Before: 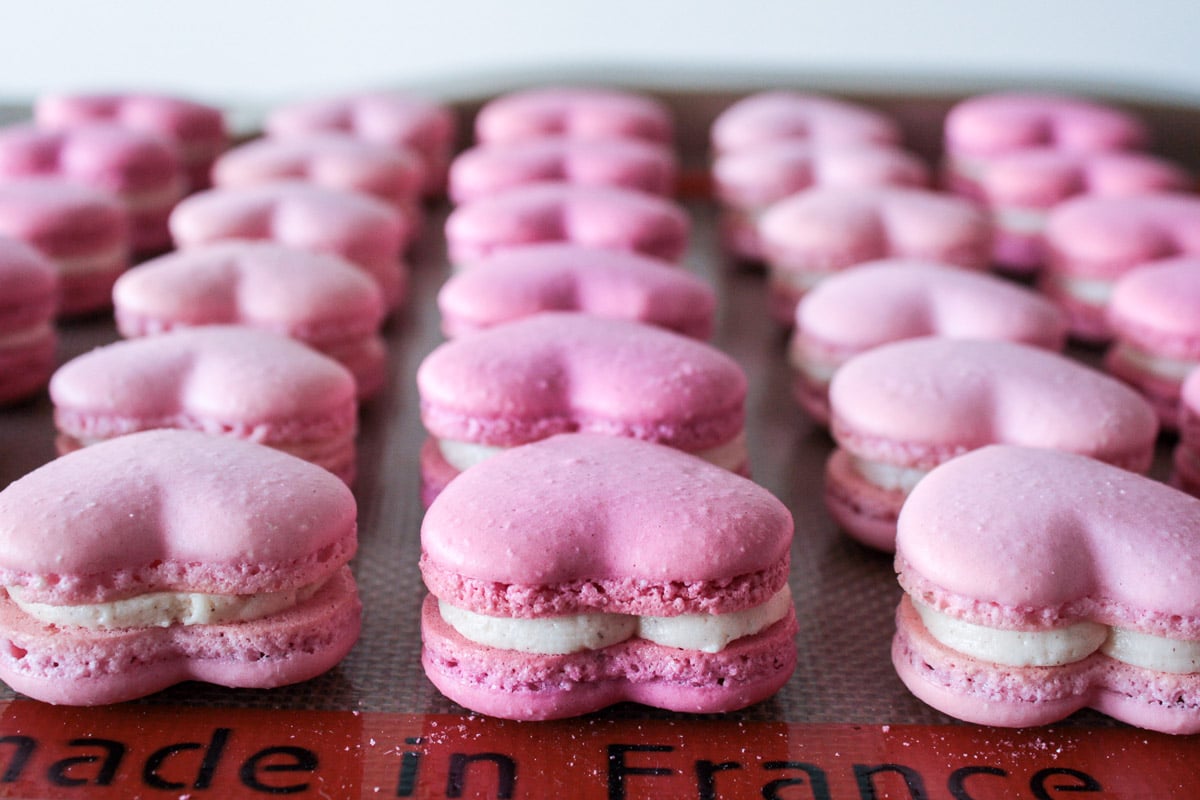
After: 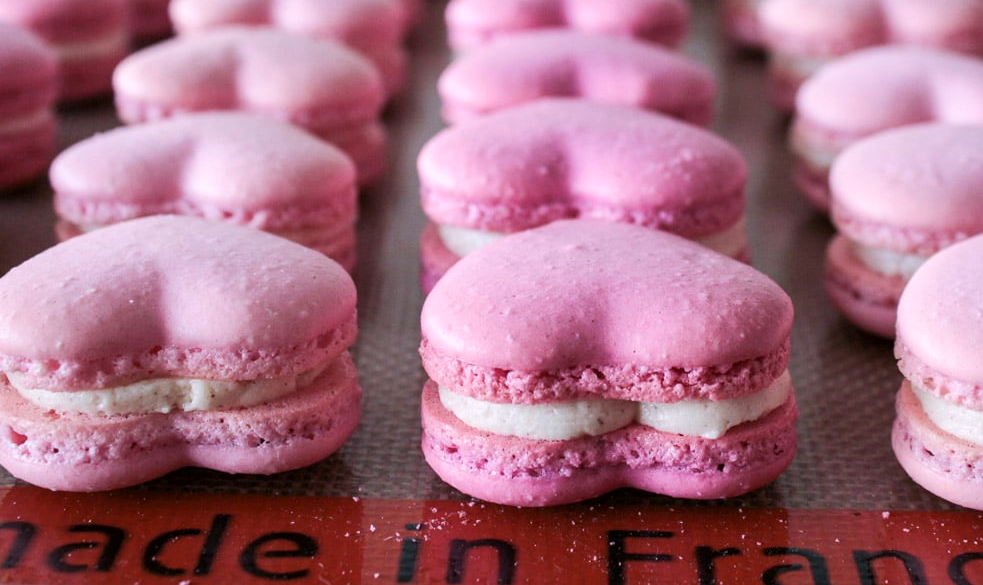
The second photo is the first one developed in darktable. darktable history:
color correction: highlights a* 3.11, highlights b* -1.32, shadows a* -0.099, shadows b* 2.09, saturation 0.984
crop: top 26.869%, right 18.048%
